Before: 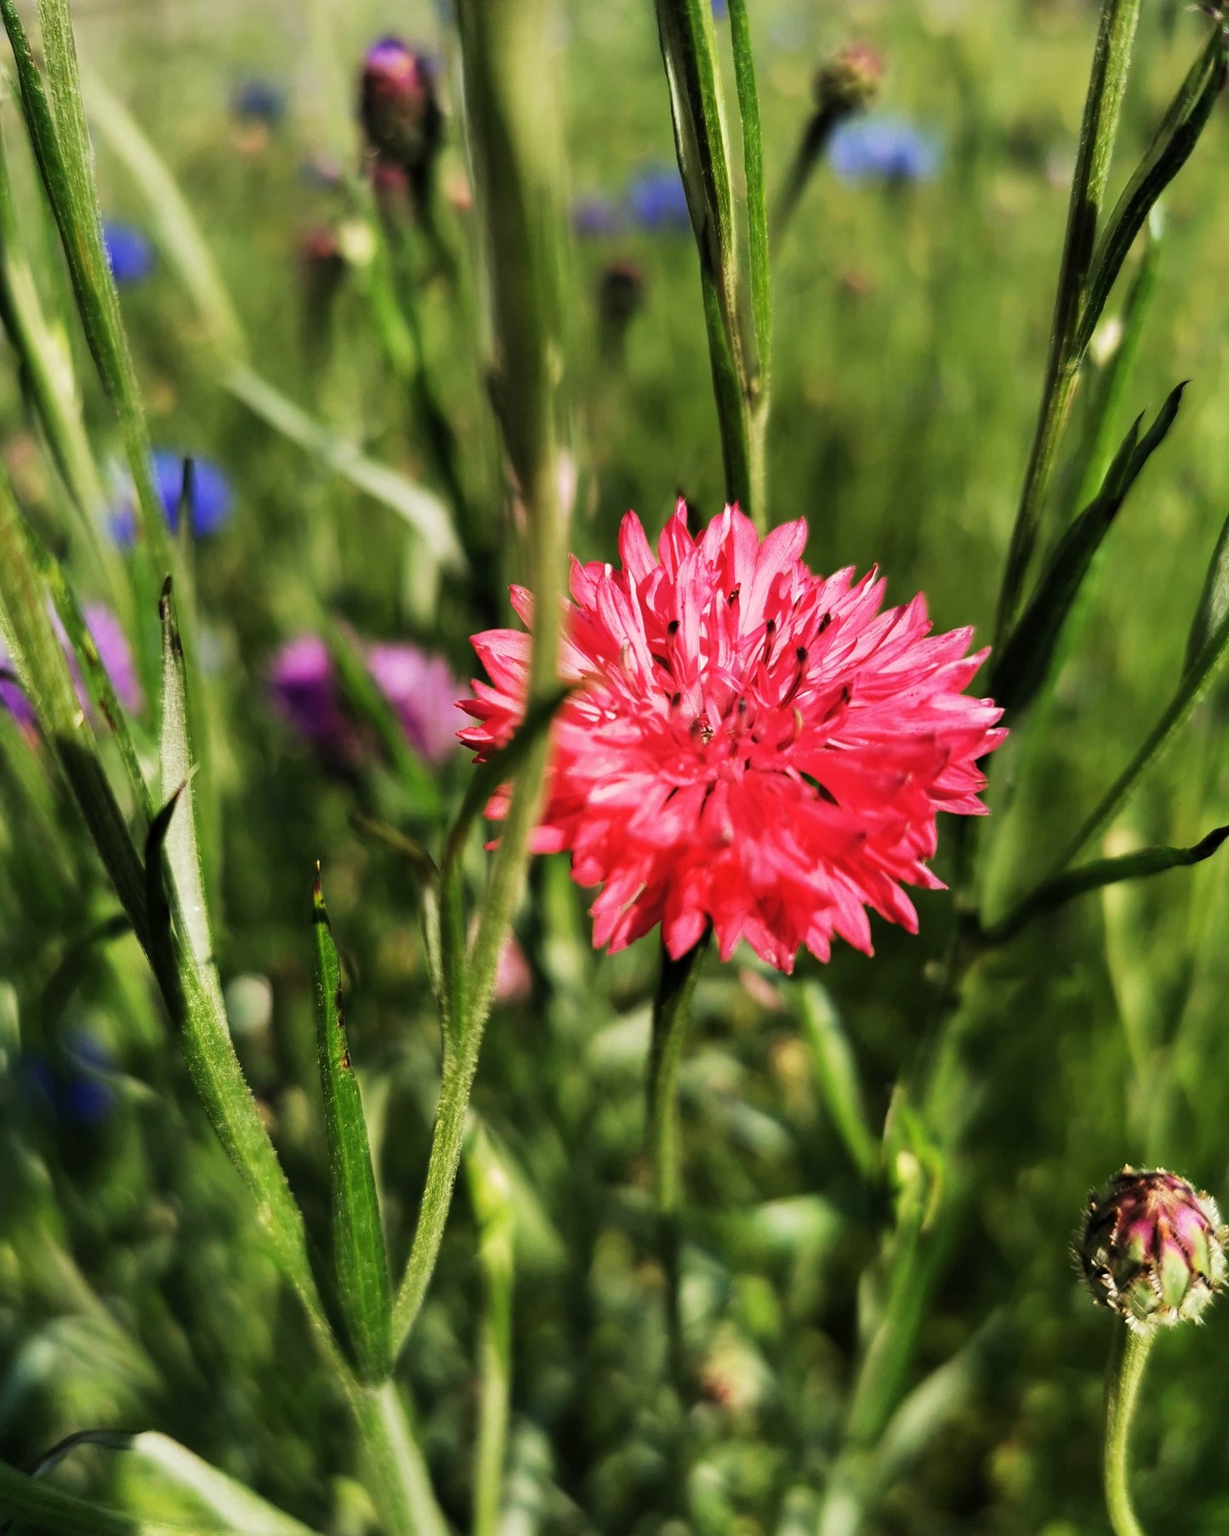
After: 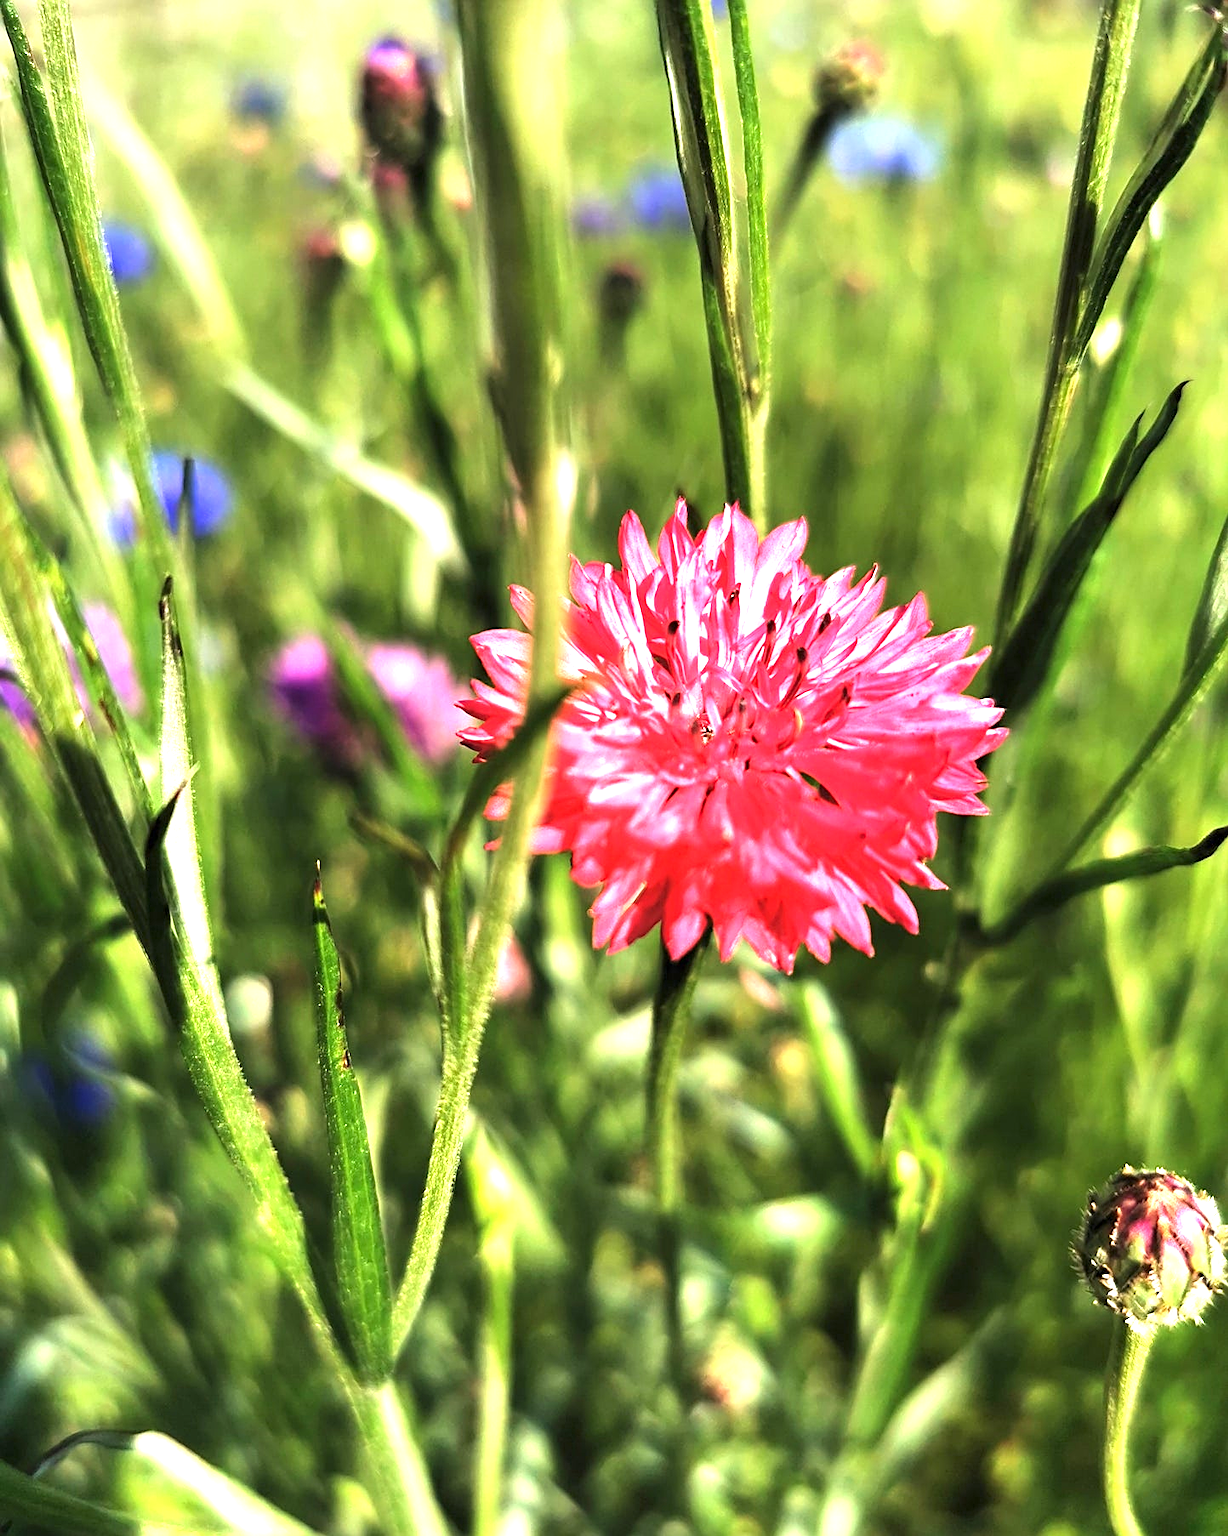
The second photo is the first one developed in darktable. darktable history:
exposure: black level correction 0, exposure 1.3 EV, compensate exposure bias true, compensate highlight preservation false
sharpen: on, module defaults
